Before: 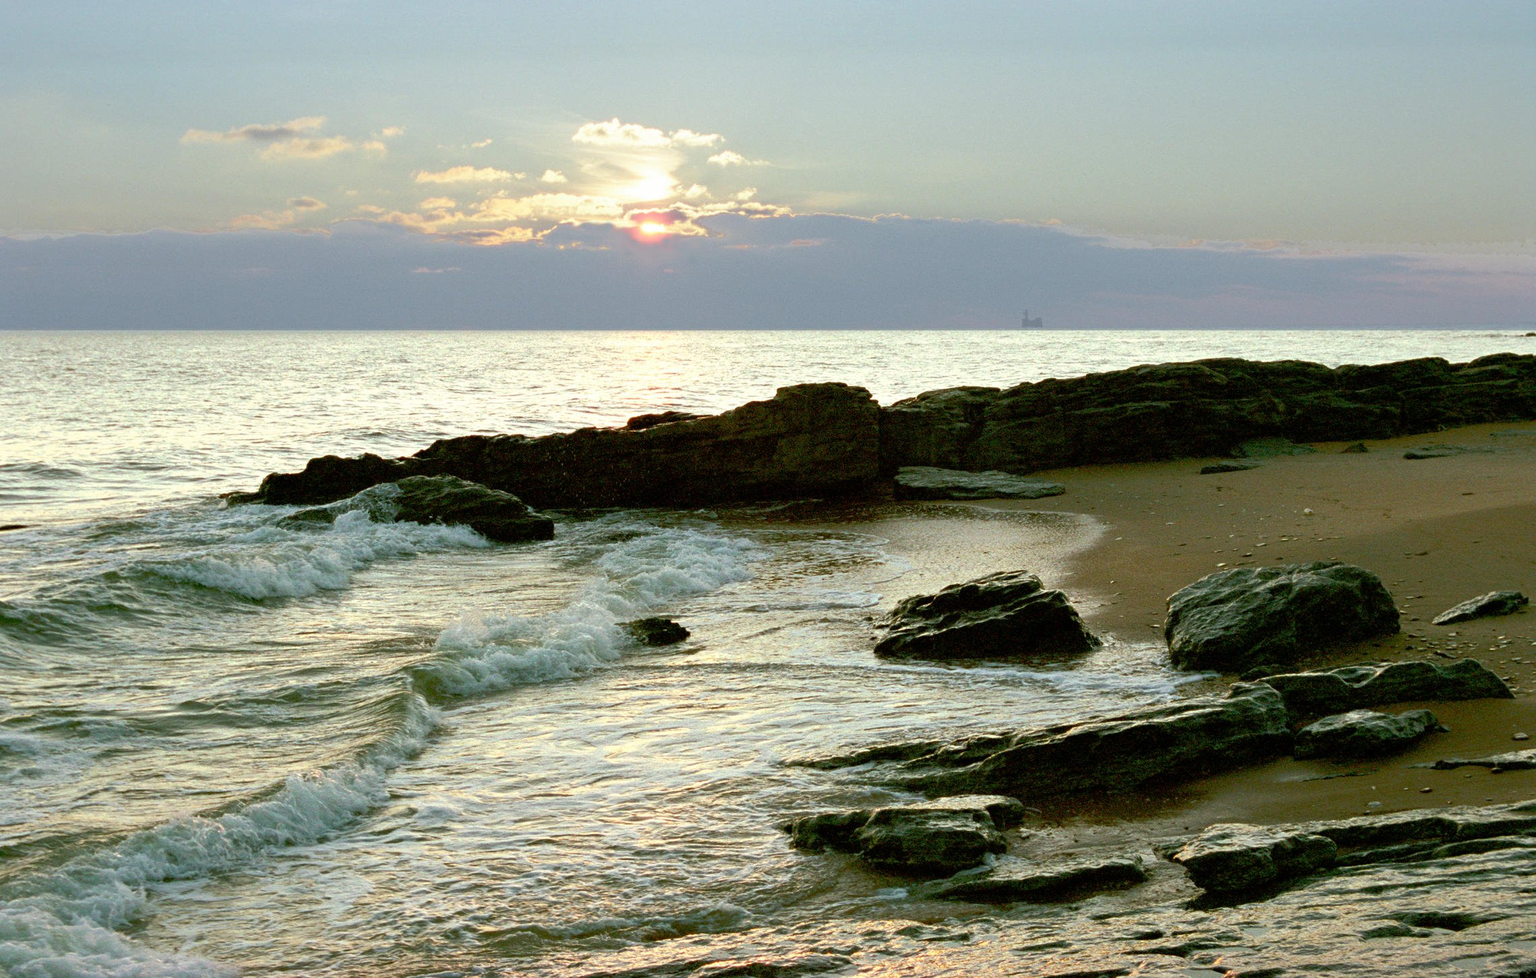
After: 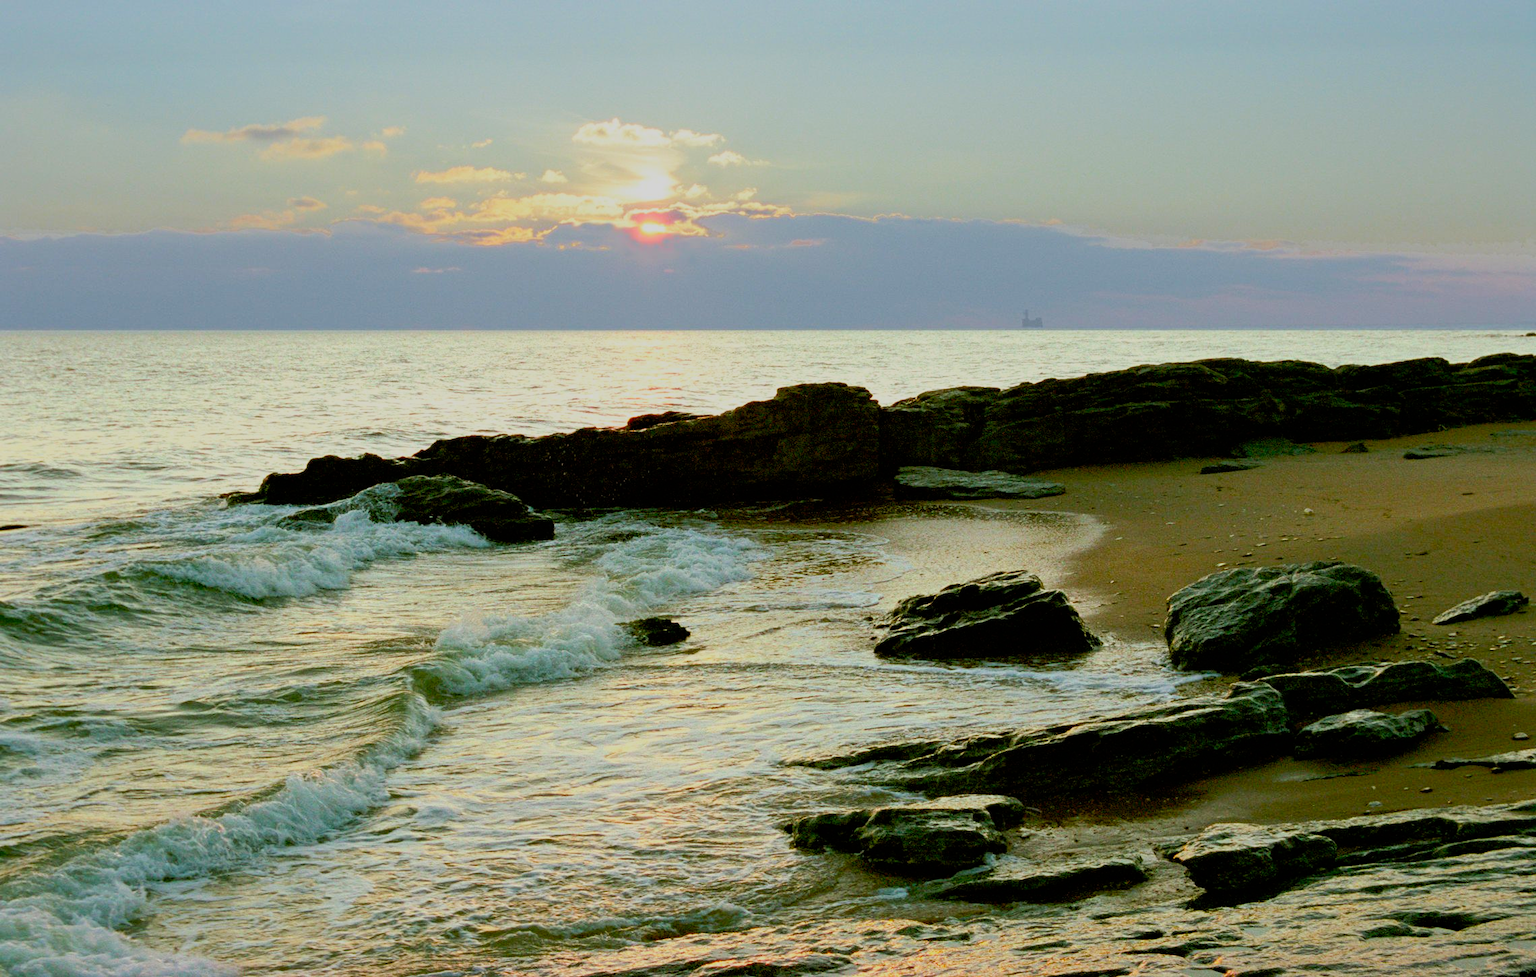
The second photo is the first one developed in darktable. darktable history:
filmic rgb: black relative exposure -7.65 EV, white relative exposure 4.56 EV, hardness 3.61
color correction: saturation 1.34
color balance rgb: perceptual saturation grading › global saturation 10%, global vibrance 10%
